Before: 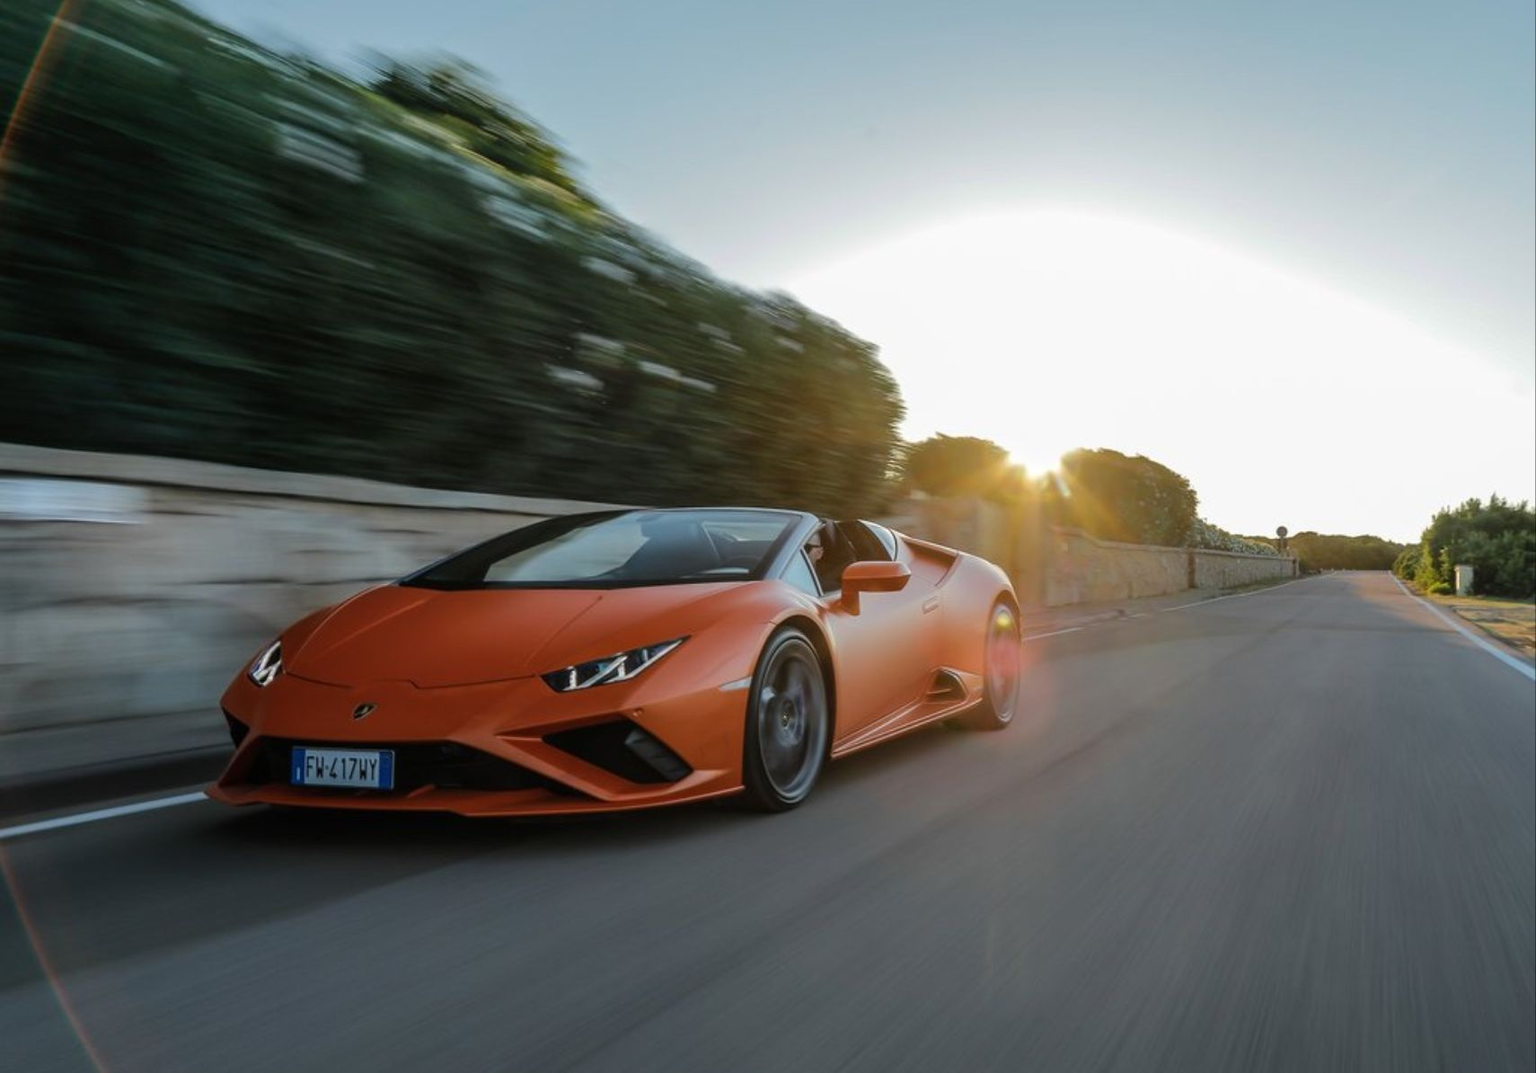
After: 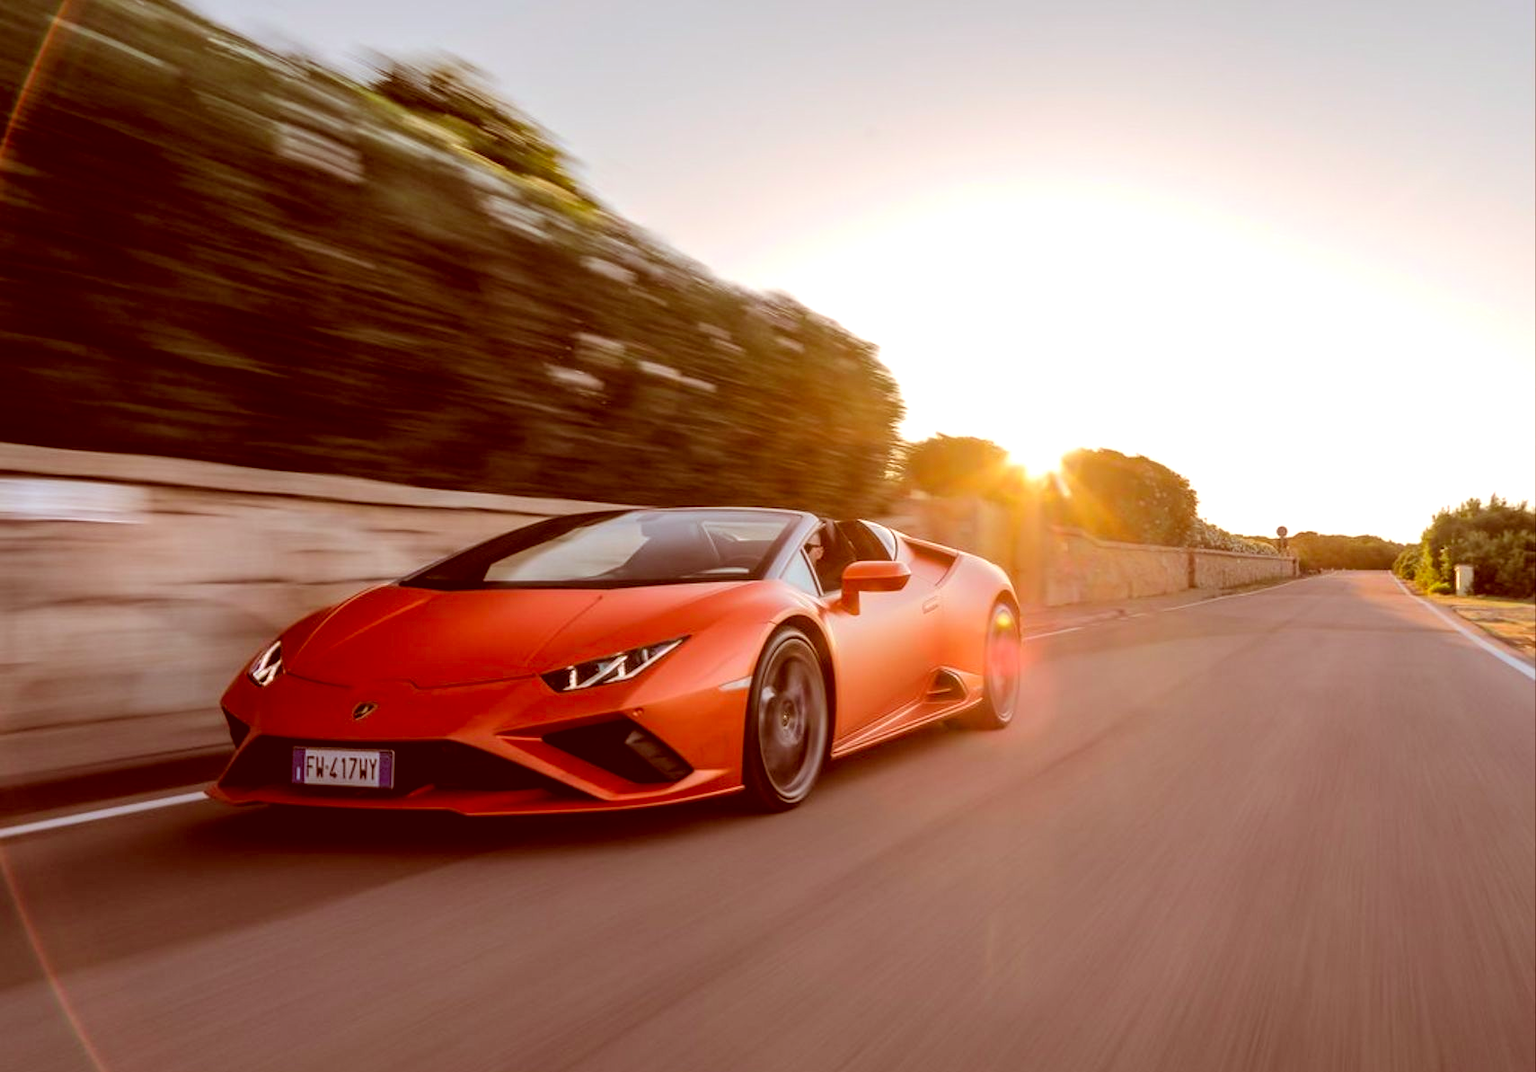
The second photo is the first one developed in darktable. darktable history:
color correction: highlights a* 9.14, highlights b* 8.9, shadows a* 39.51, shadows b* 39.78, saturation 0.819
levels: black 0.02%, levels [0.062, 0.494, 0.925]
contrast brightness saturation: contrast 0.066, brightness 0.178, saturation 0.402
